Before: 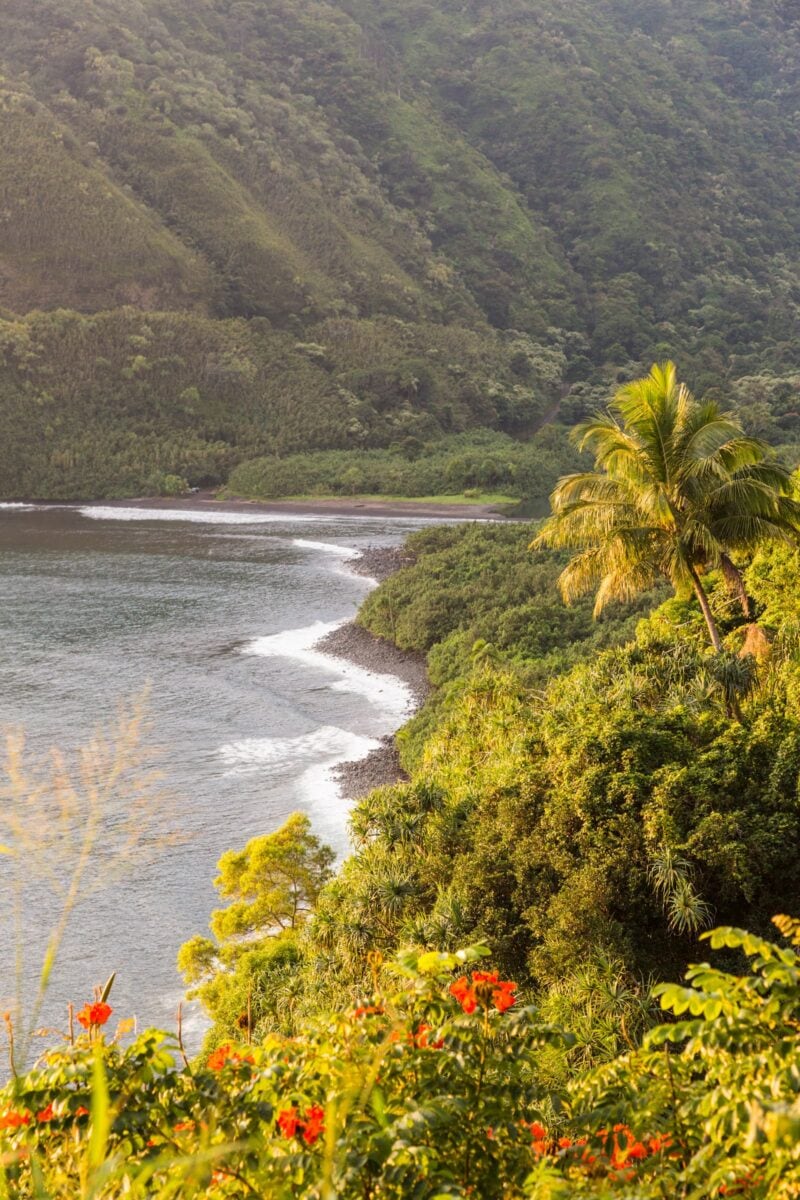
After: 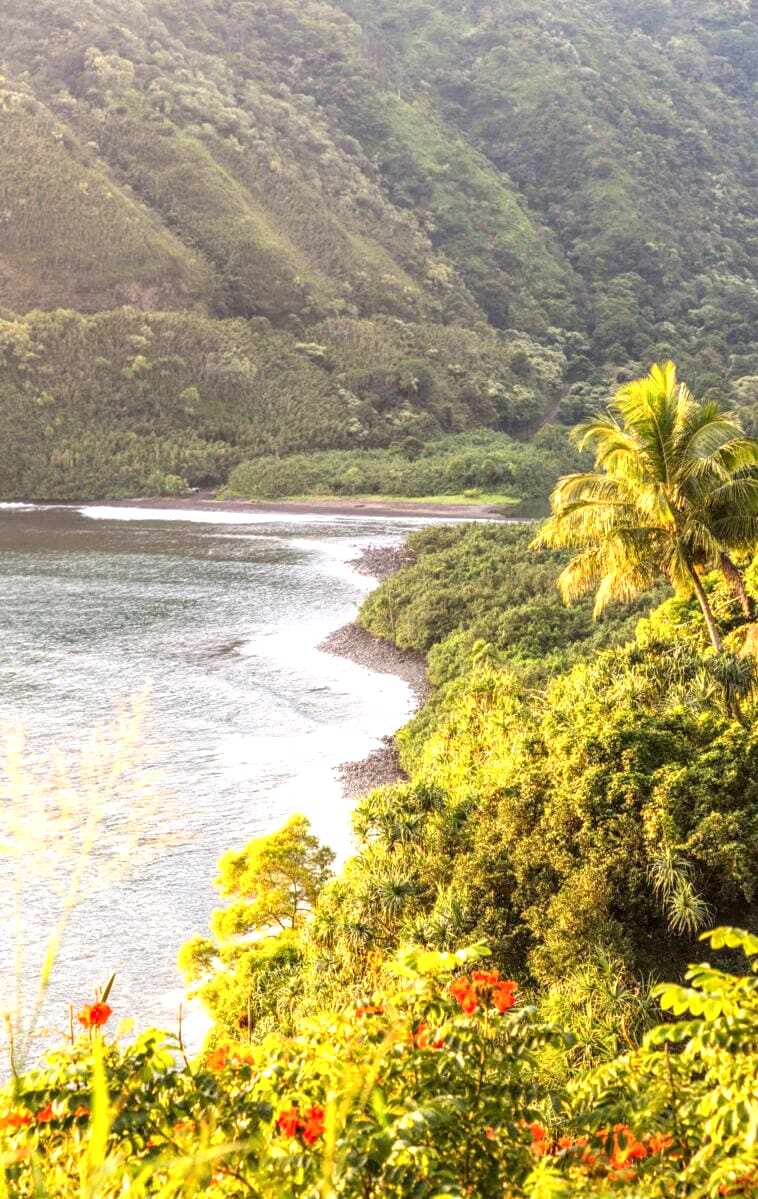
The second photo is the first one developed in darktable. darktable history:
local contrast: on, module defaults
exposure: black level correction 0, exposure 0.9 EV, compensate highlight preservation false
crop and rotate: right 5.167%
